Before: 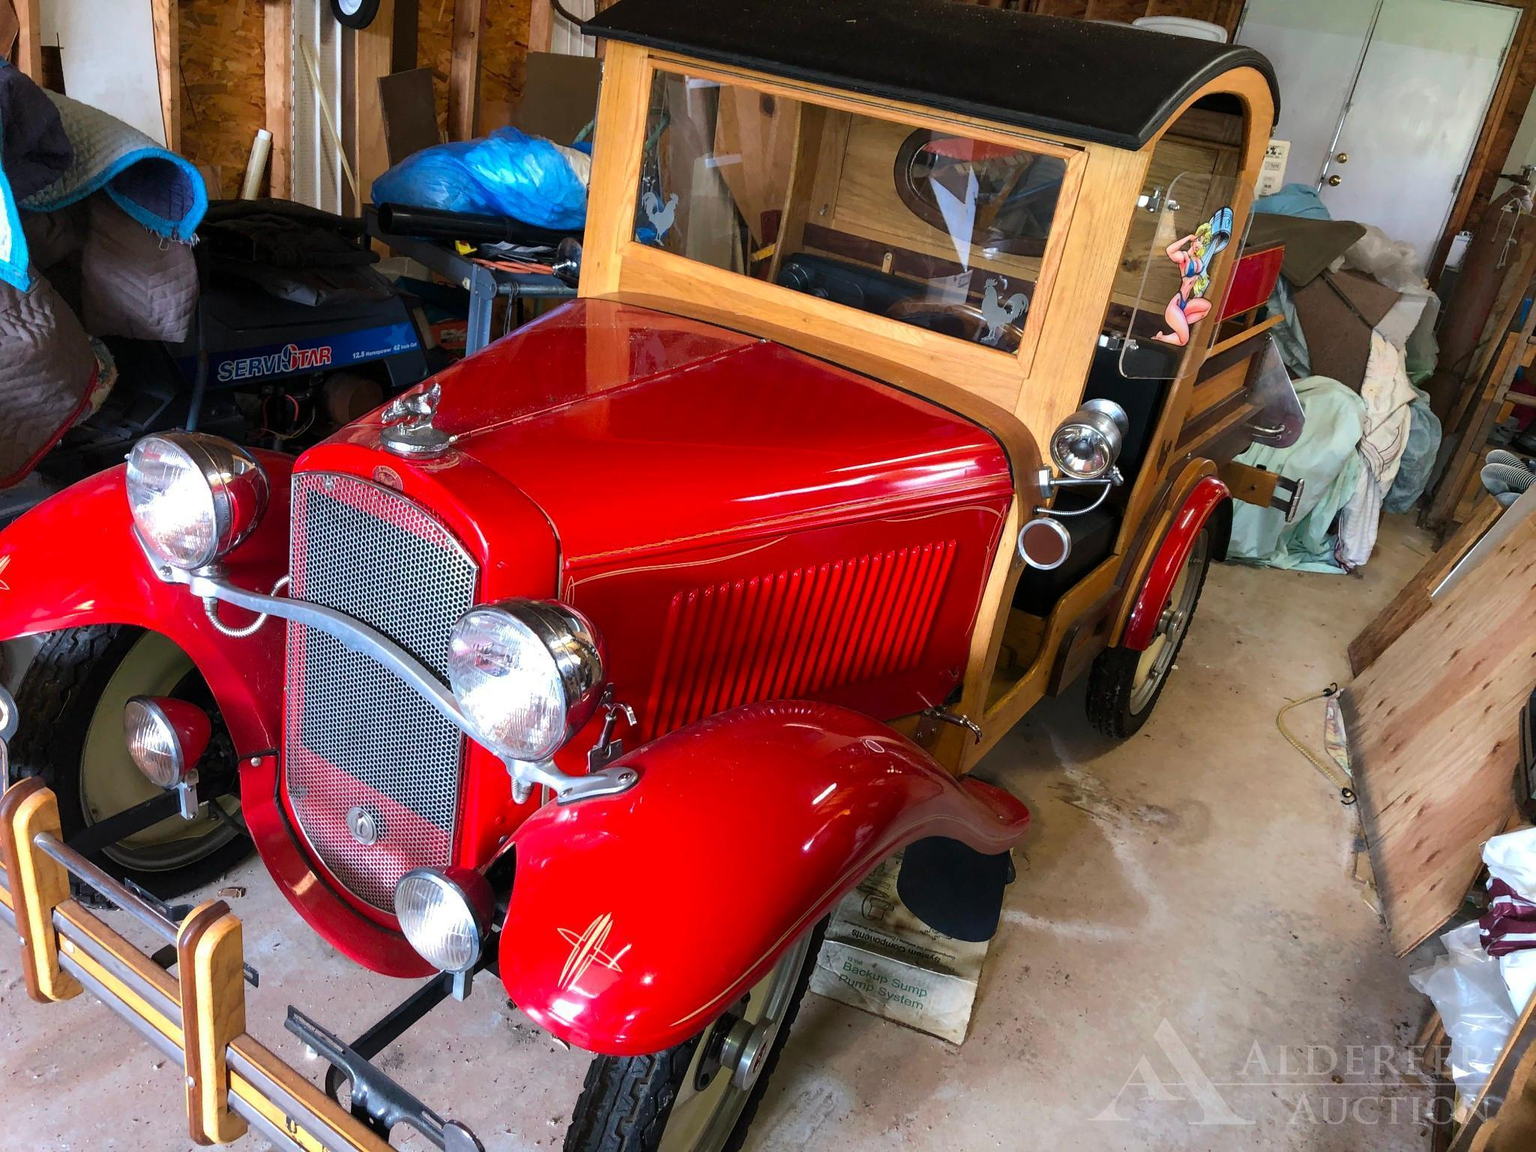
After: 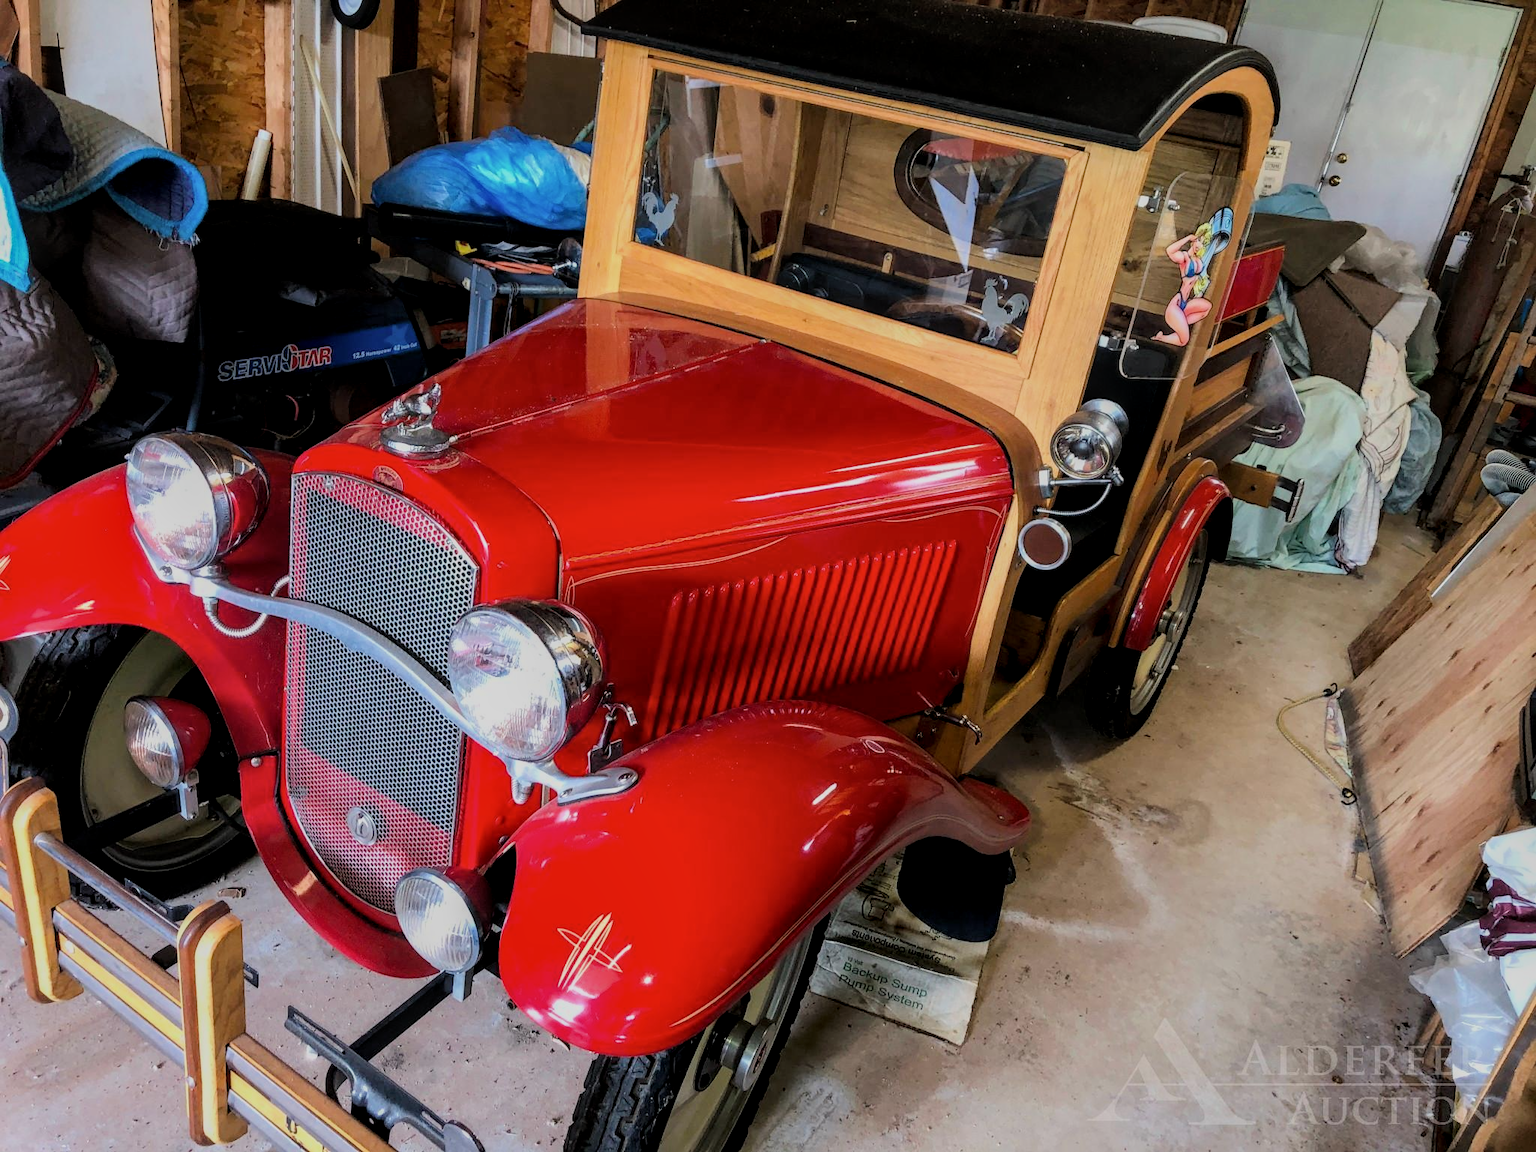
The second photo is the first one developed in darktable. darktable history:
filmic rgb: black relative exposure -8.57 EV, white relative exposure 5.52 EV, hardness 3.38, contrast 1.021, color science v6 (2022), enable highlight reconstruction true
contrast brightness saturation: saturation -0.05
local contrast: on, module defaults
